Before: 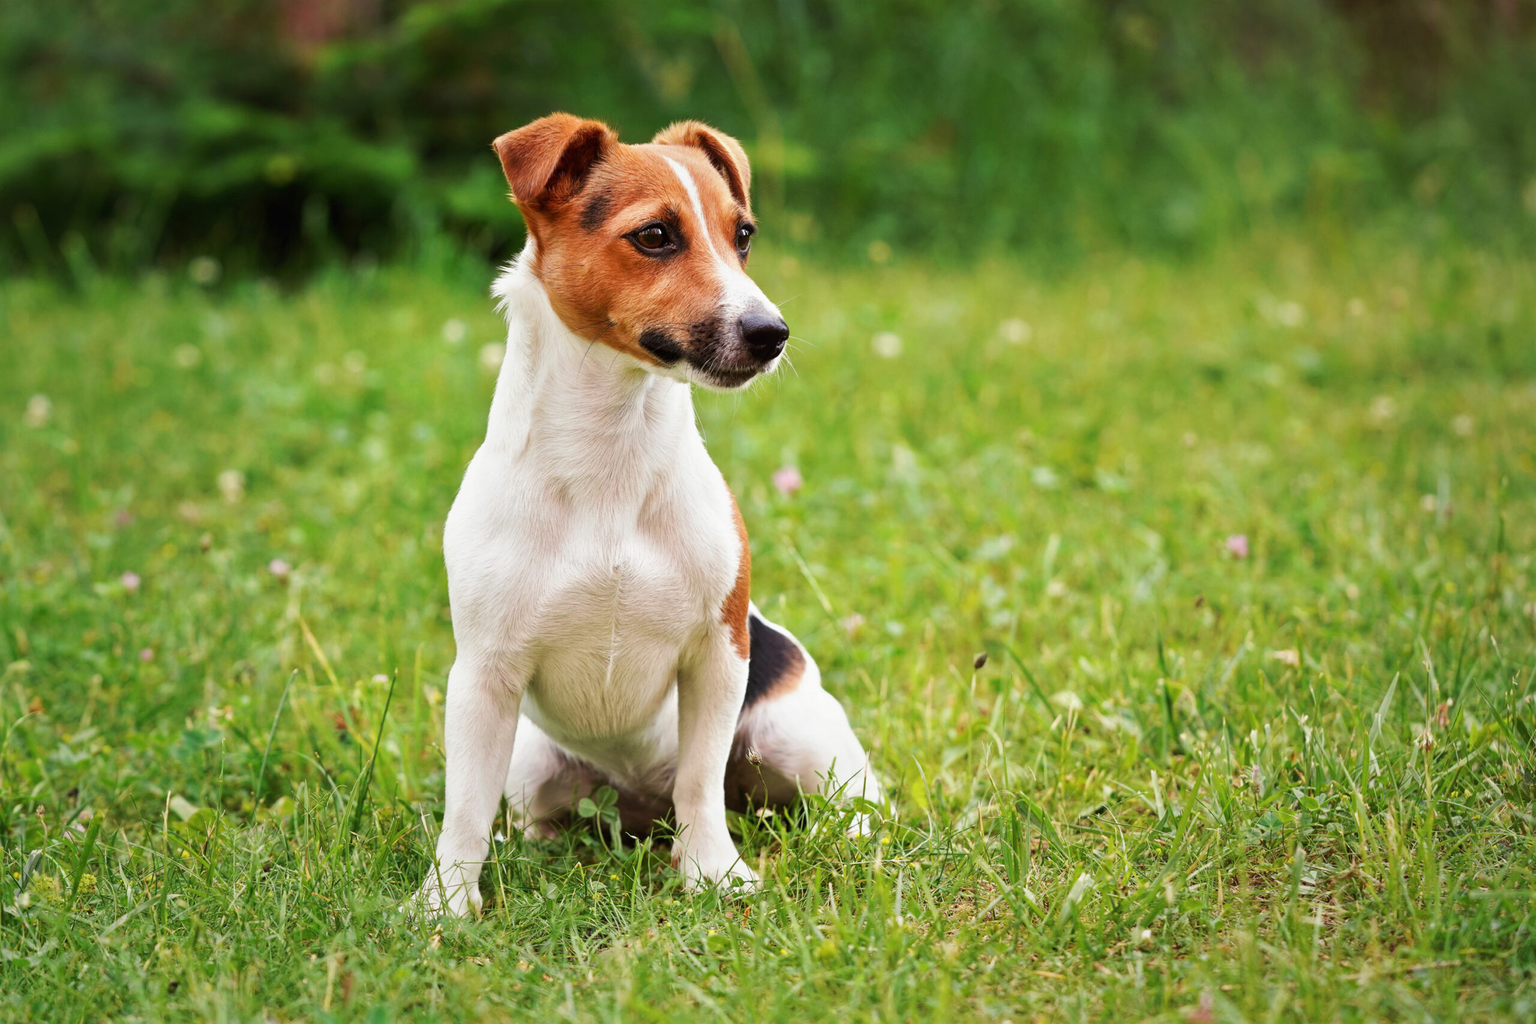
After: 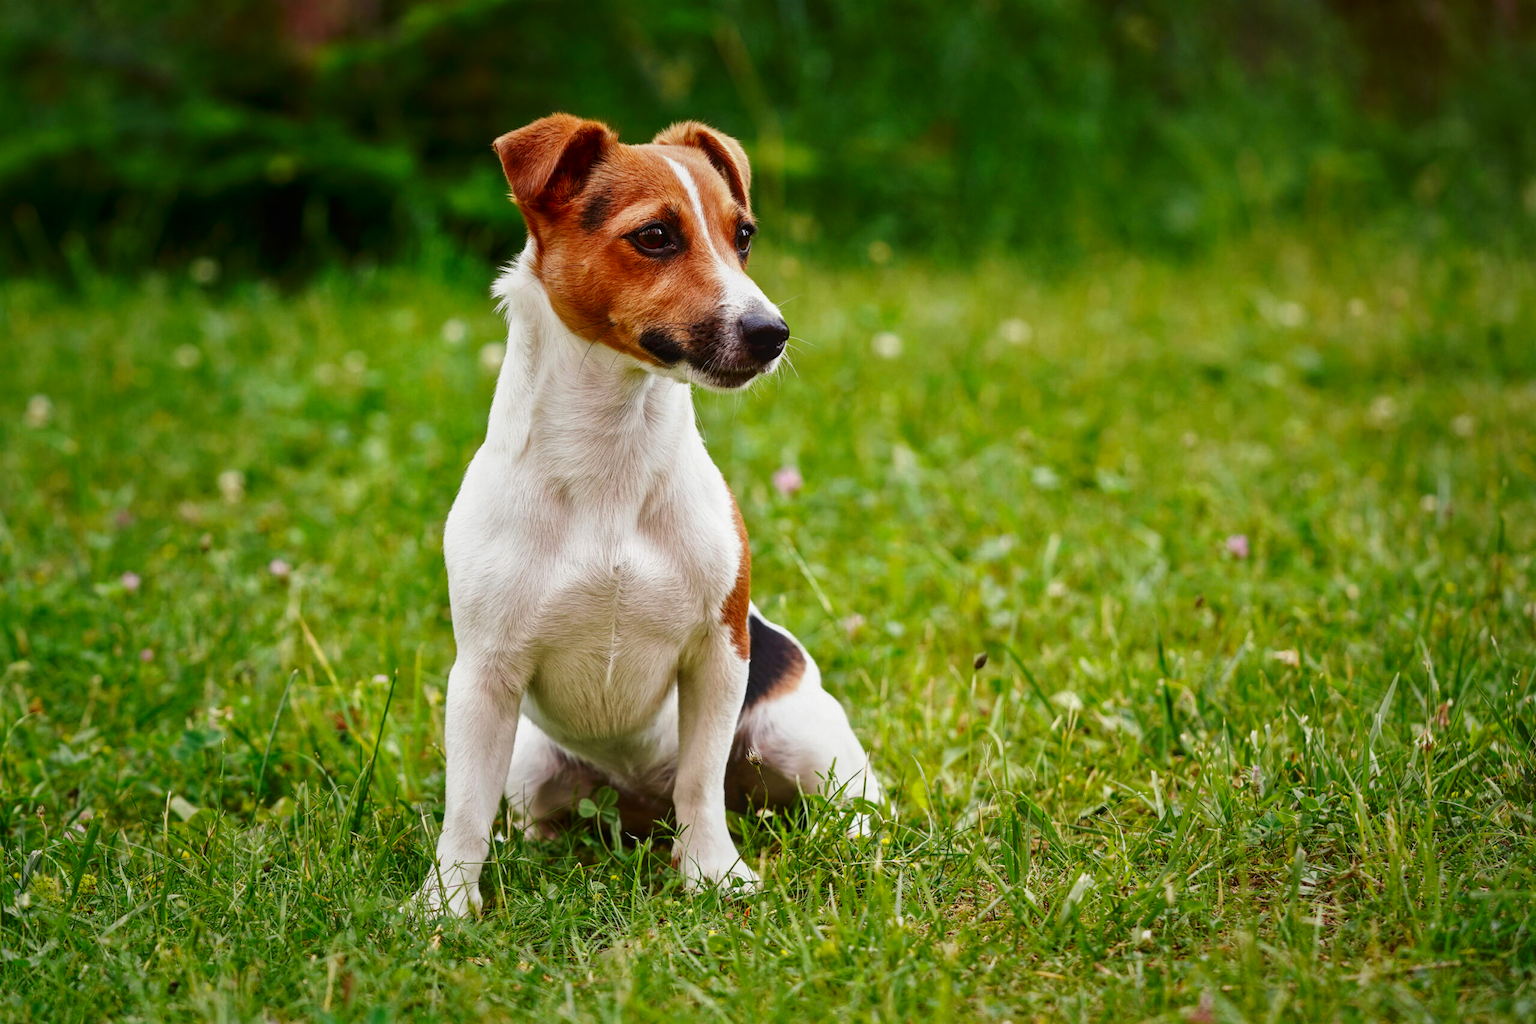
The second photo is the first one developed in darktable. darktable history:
contrast brightness saturation: brightness -0.2, saturation 0.08
local contrast: detail 110%
